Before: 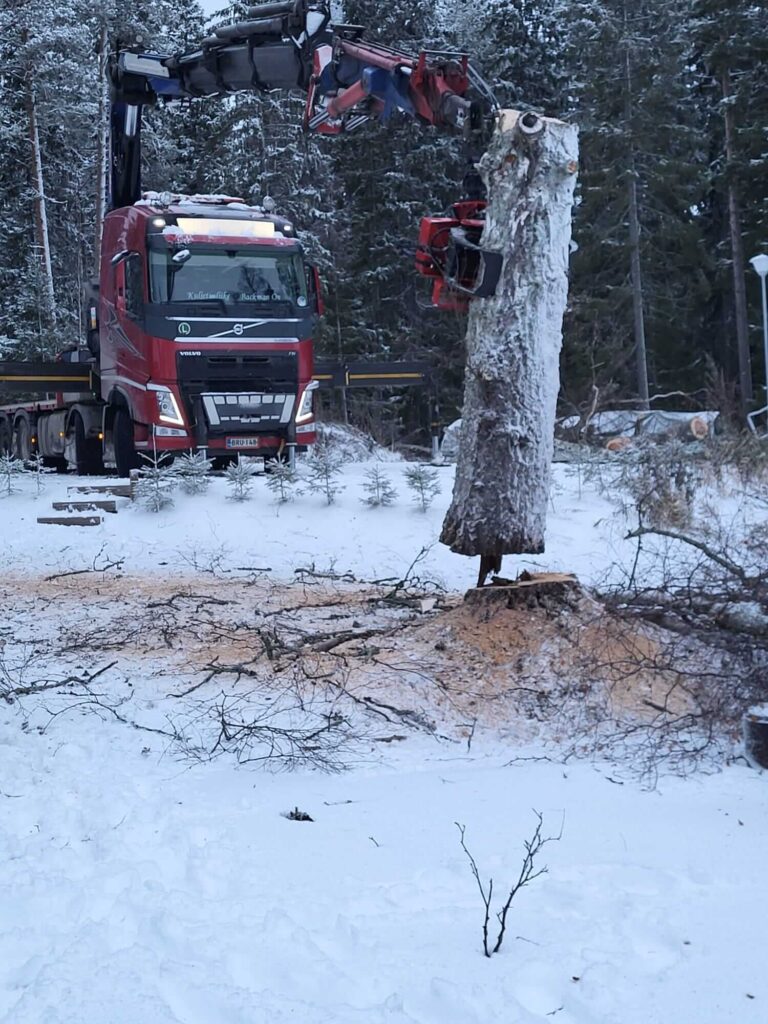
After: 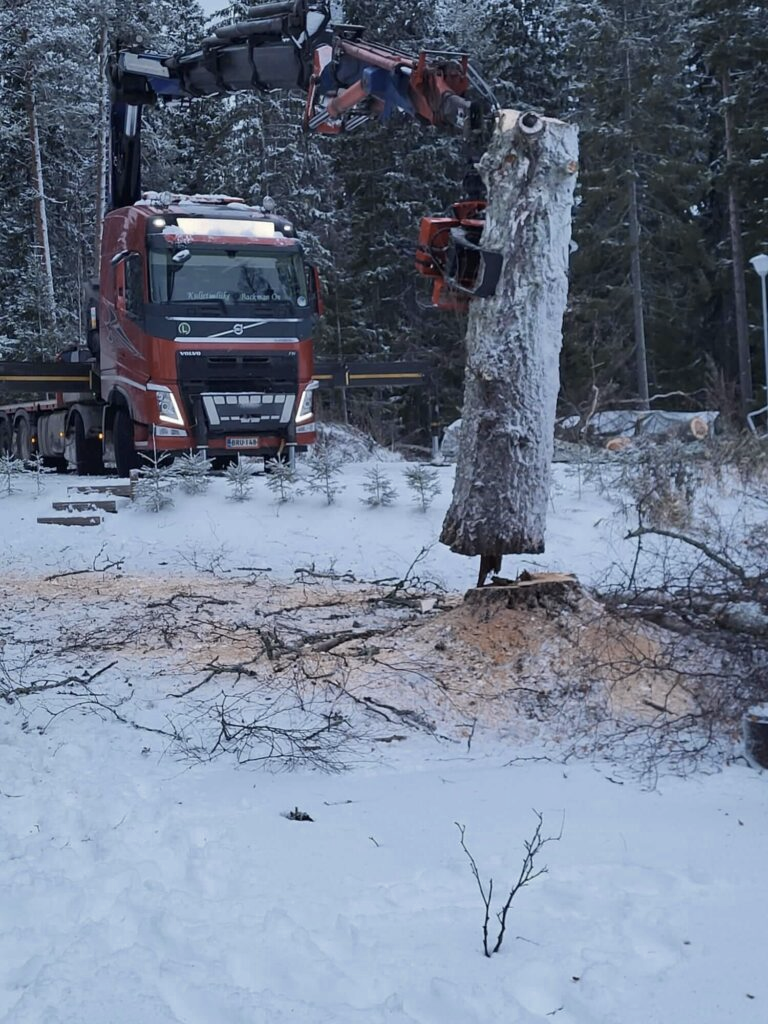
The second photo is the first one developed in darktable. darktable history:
exposure: compensate highlight preservation false
color zones: curves: ch0 [(0, 0.5) (0.125, 0.4) (0.25, 0.5) (0.375, 0.4) (0.5, 0.4) (0.625, 0.35) (0.75, 0.35) (0.875, 0.5)]; ch1 [(0, 0.35) (0.125, 0.45) (0.25, 0.35) (0.375, 0.35) (0.5, 0.35) (0.625, 0.35) (0.75, 0.45) (0.875, 0.35)]; ch2 [(0, 0.6) (0.125, 0.5) (0.25, 0.5) (0.375, 0.6) (0.5, 0.6) (0.625, 0.5) (0.75, 0.5) (0.875, 0.5)]
